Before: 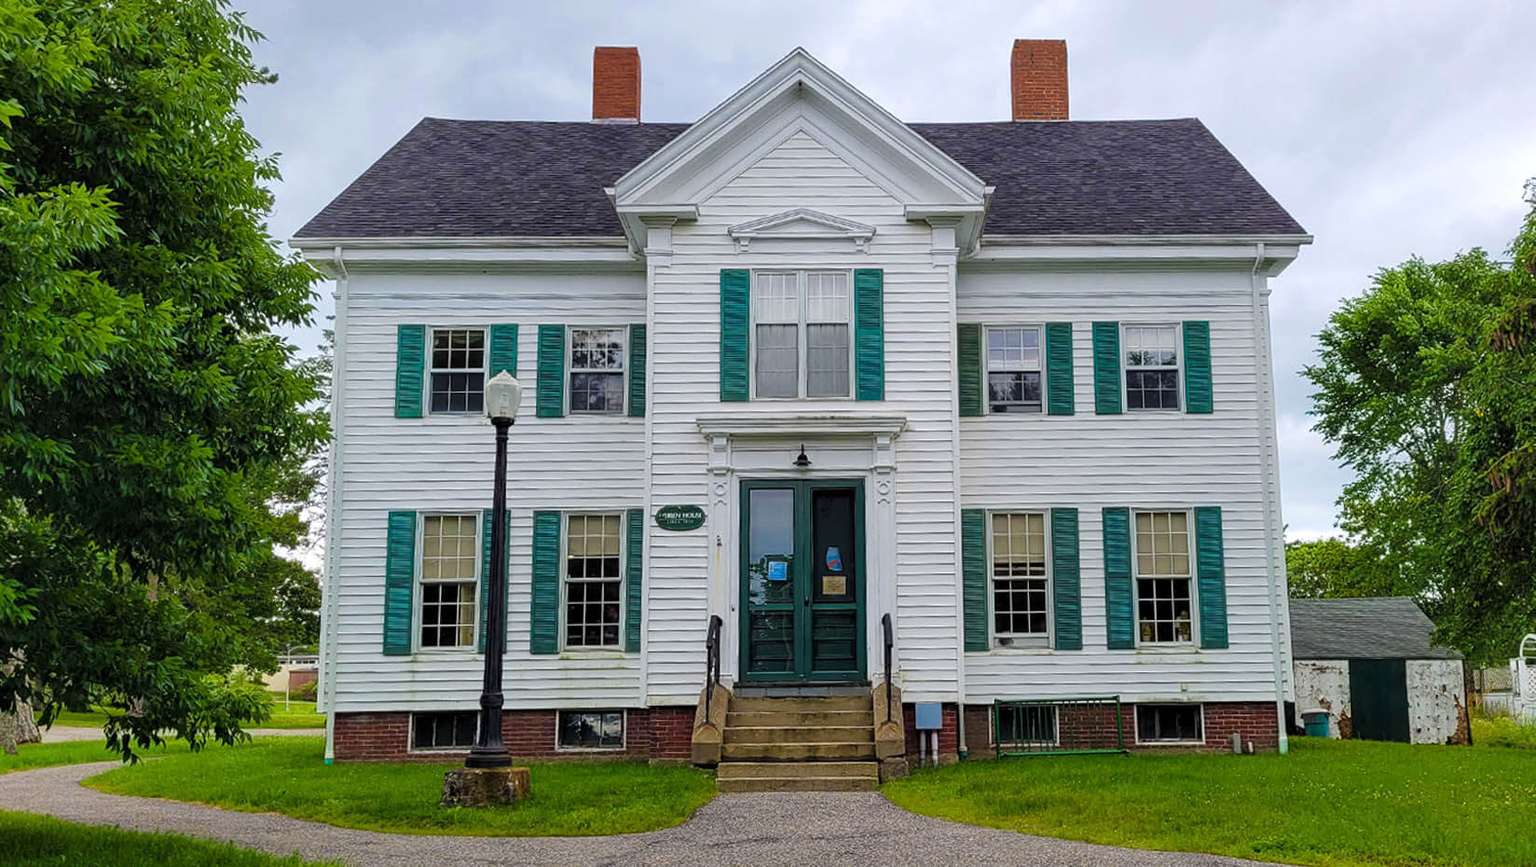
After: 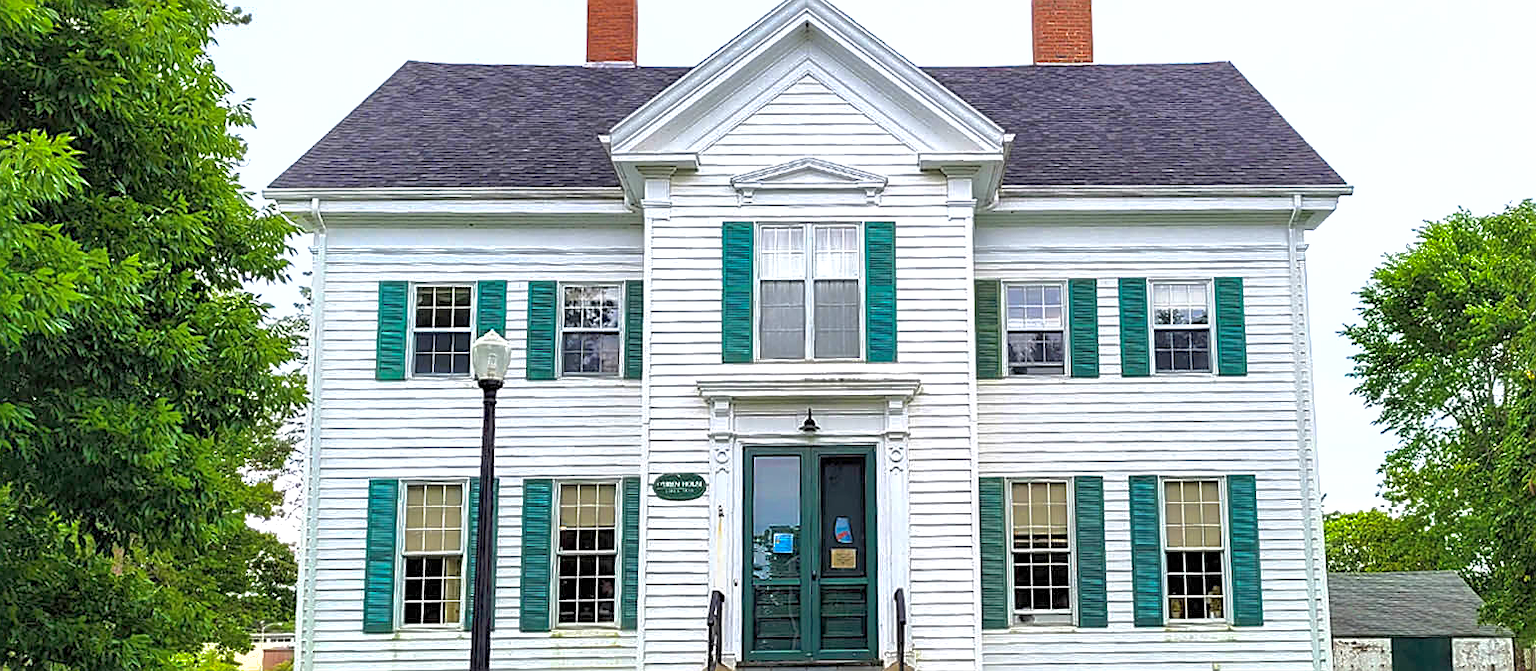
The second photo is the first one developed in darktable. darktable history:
exposure: black level correction 0, exposure 0.935 EV, compensate highlight preservation false
sharpen: on, module defaults
shadows and highlights: on, module defaults
crop: left 2.733%, top 6.991%, right 3.295%, bottom 20.213%
